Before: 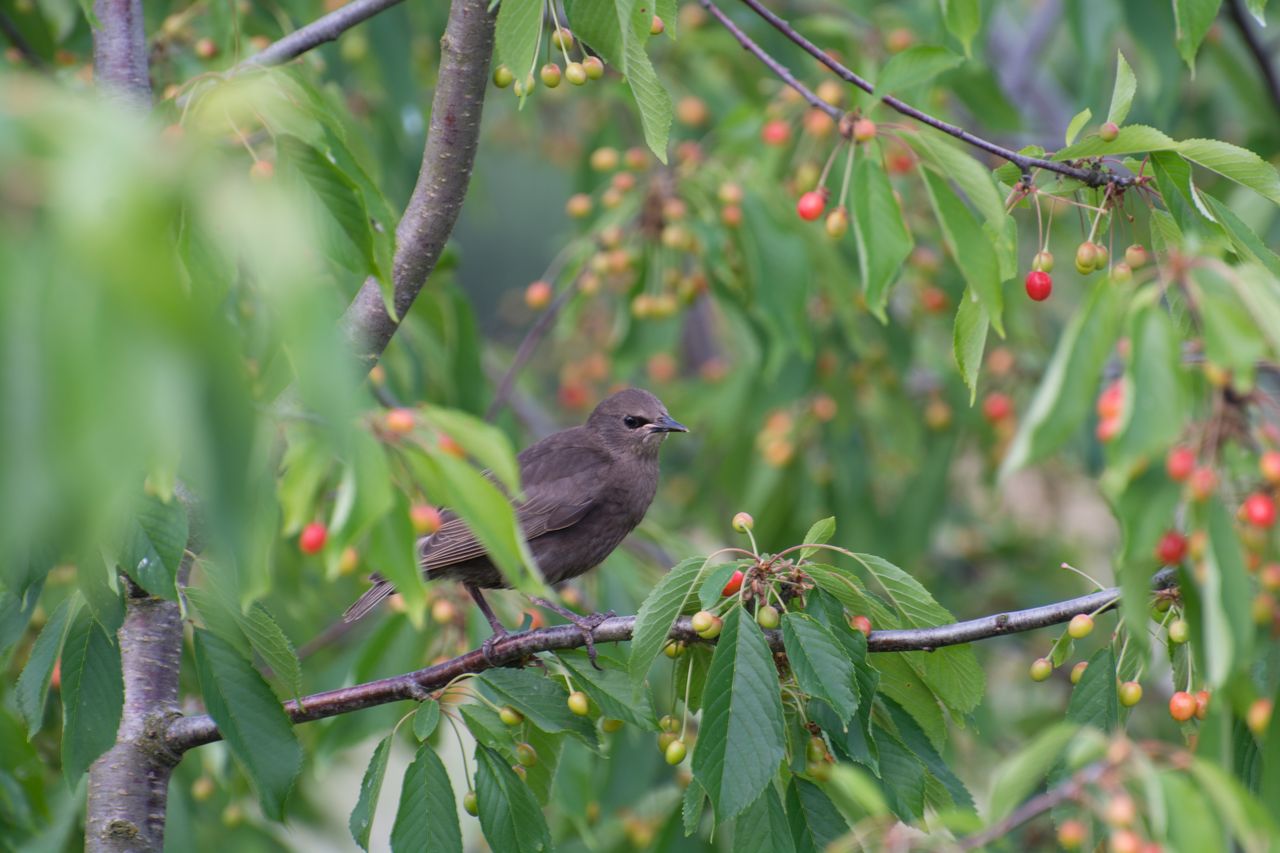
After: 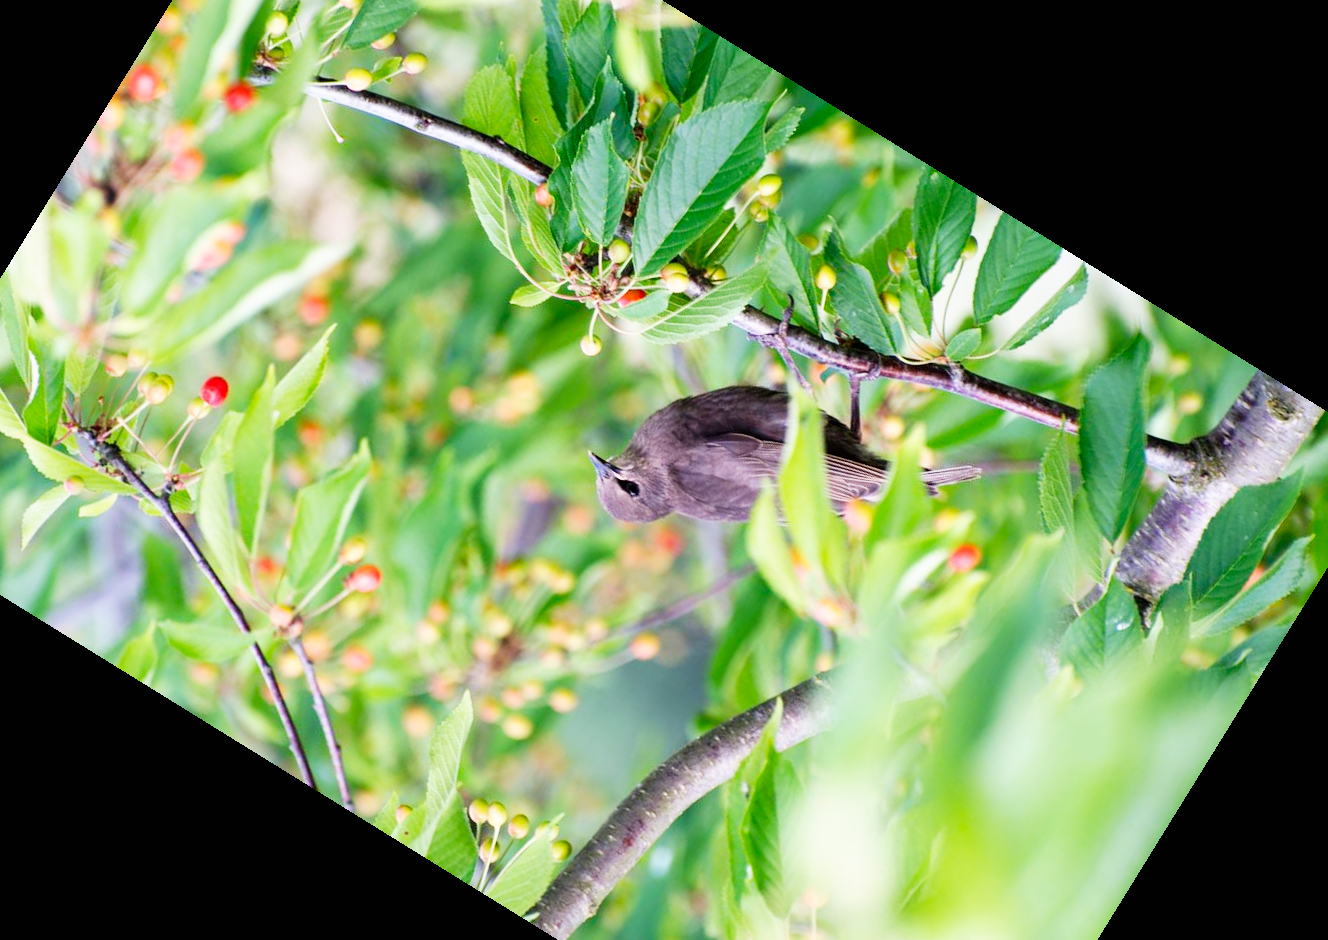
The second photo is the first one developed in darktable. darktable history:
crop and rotate: angle 148.26°, left 9.214%, top 15.599%, right 4.367%, bottom 17.153%
exposure: black level correction 0.005, exposure 0.004 EV, compensate highlight preservation false
base curve: curves: ch0 [(0, 0) (0.007, 0.004) (0.027, 0.03) (0.046, 0.07) (0.207, 0.54) (0.442, 0.872) (0.673, 0.972) (1, 1)], preserve colors none
